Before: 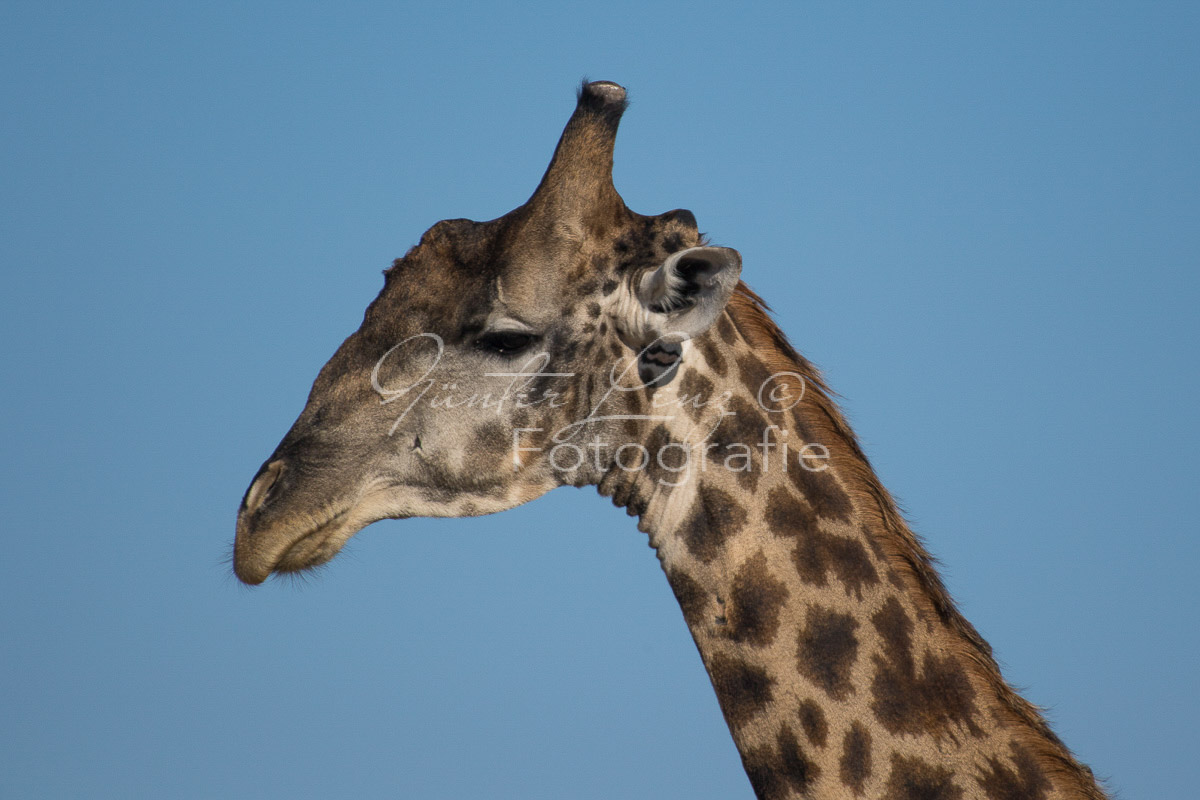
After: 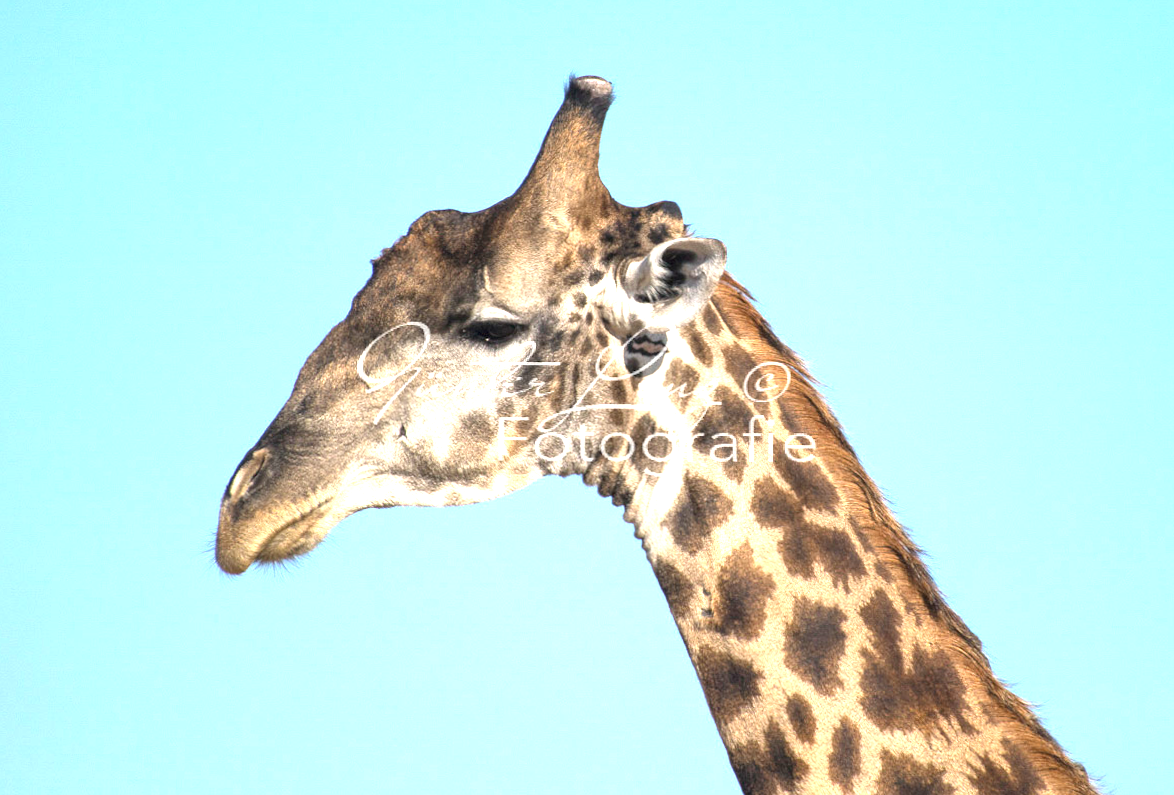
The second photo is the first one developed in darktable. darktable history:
rotate and perspective: rotation 0.226°, lens shift (vertical) -0.042, crop left 0.023, crop right 0.982, crop top 0.006, crop bottom 0.994
exposure: black level correction 0, exposure 2 EV, compensate highlight preservation false
